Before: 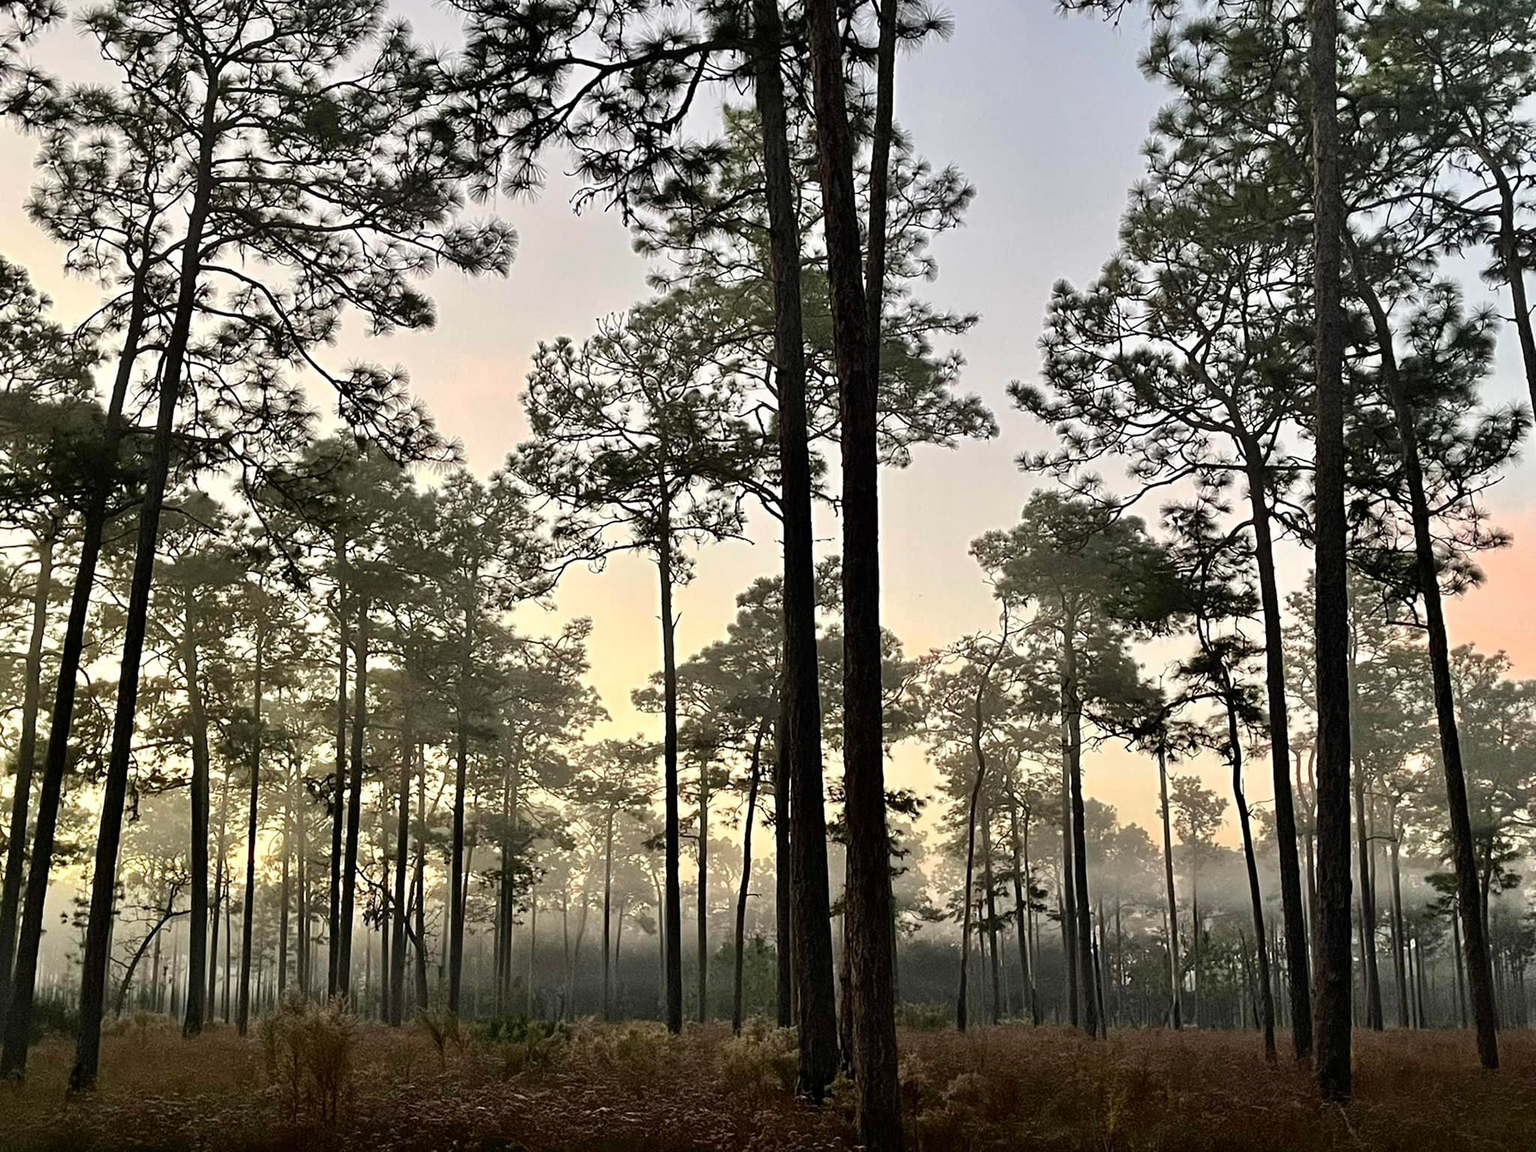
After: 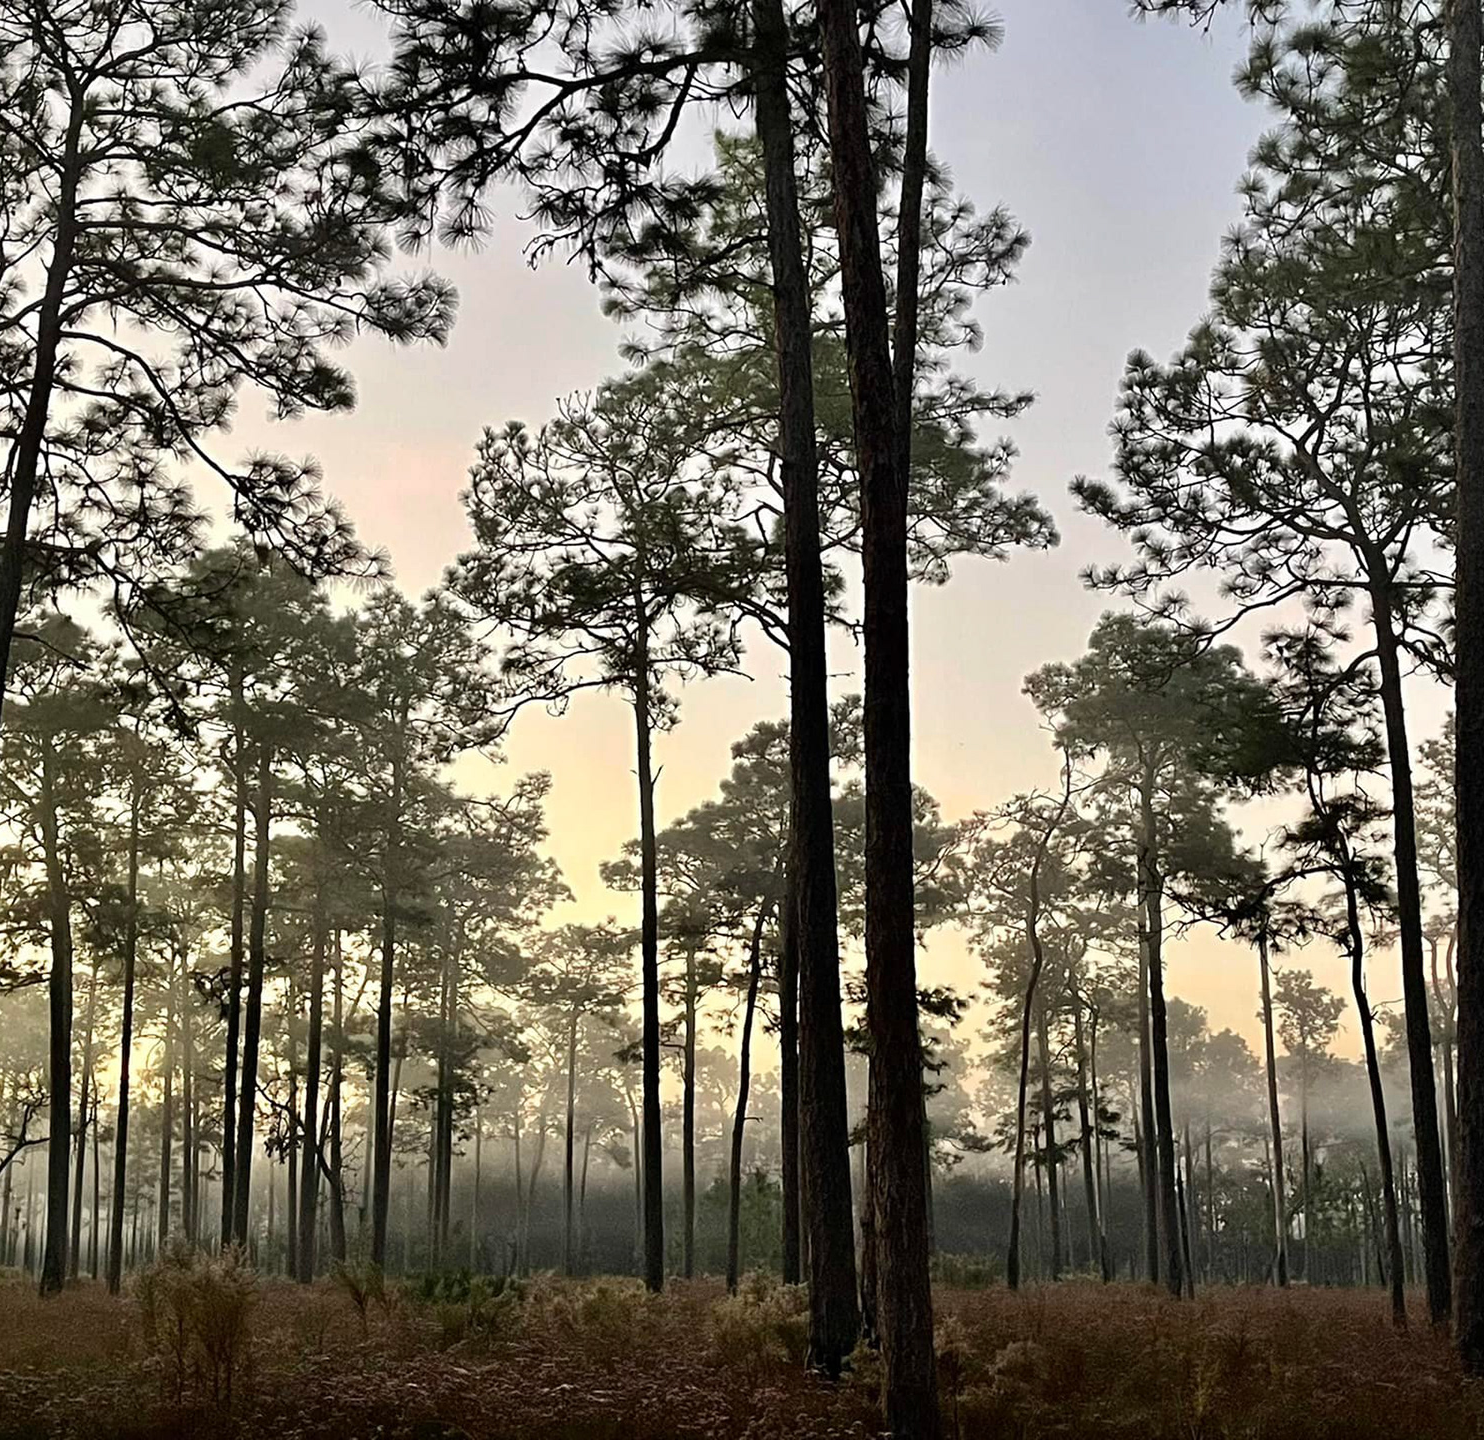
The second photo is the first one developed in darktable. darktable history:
crop: left 9.886%, right 12.795%
